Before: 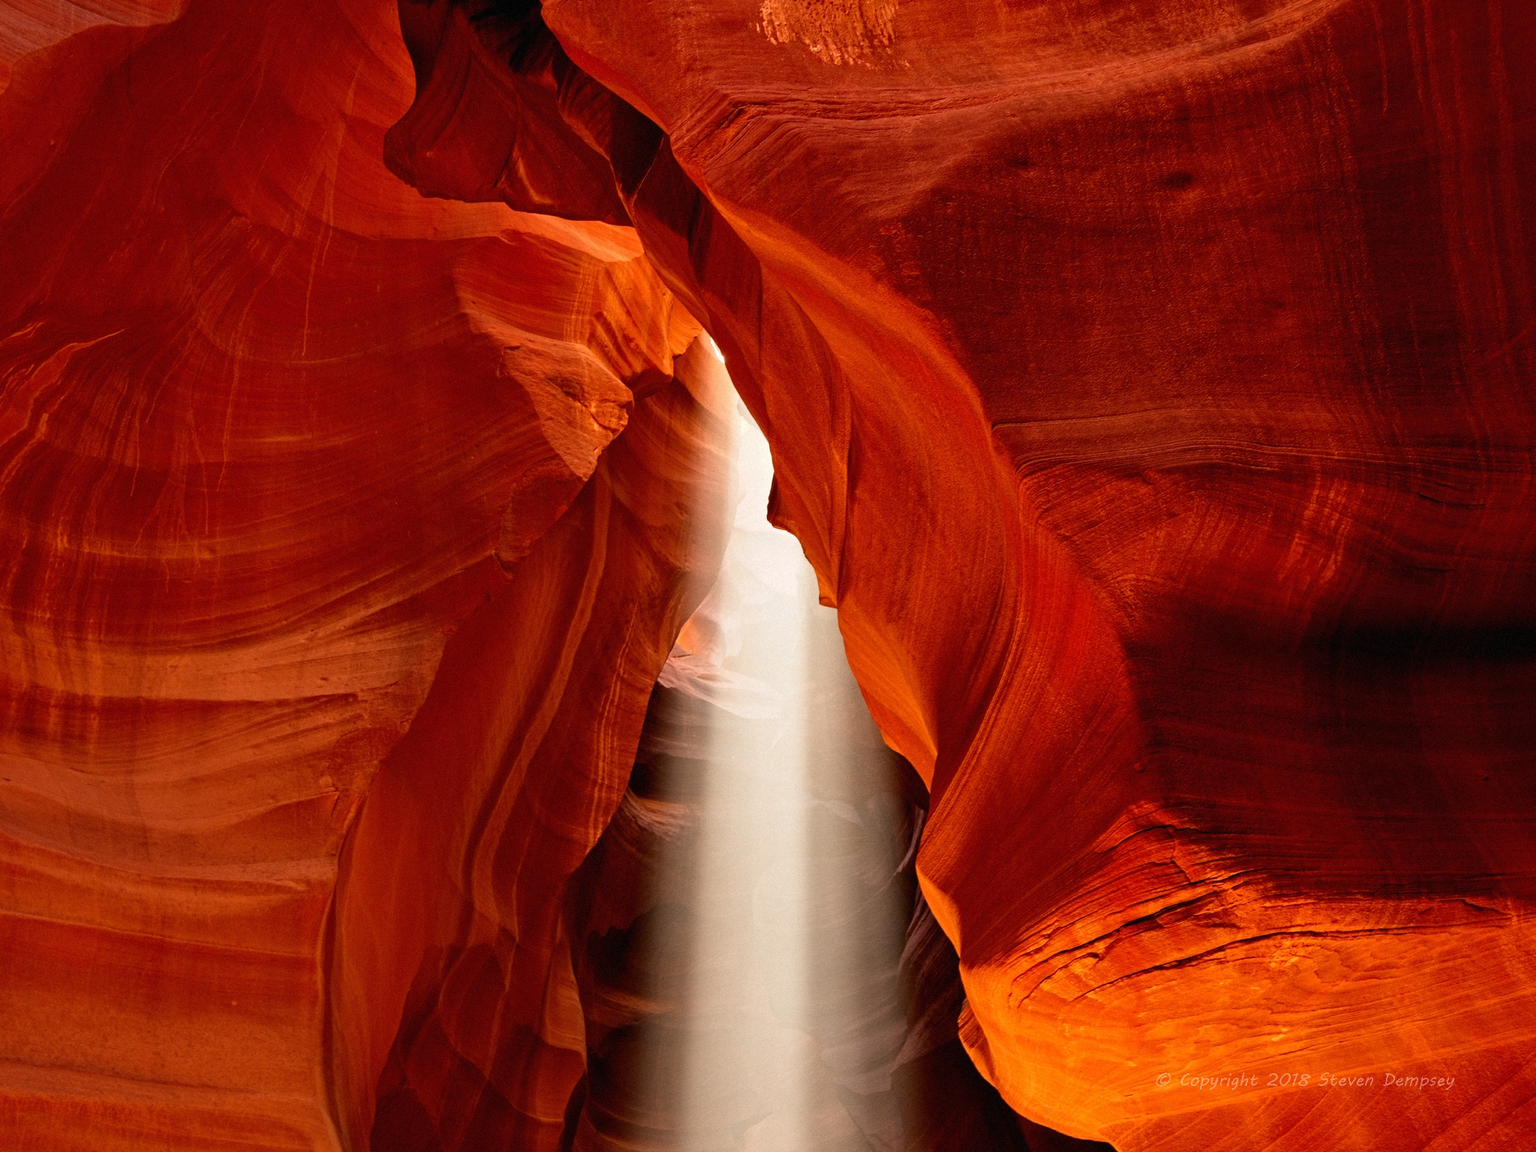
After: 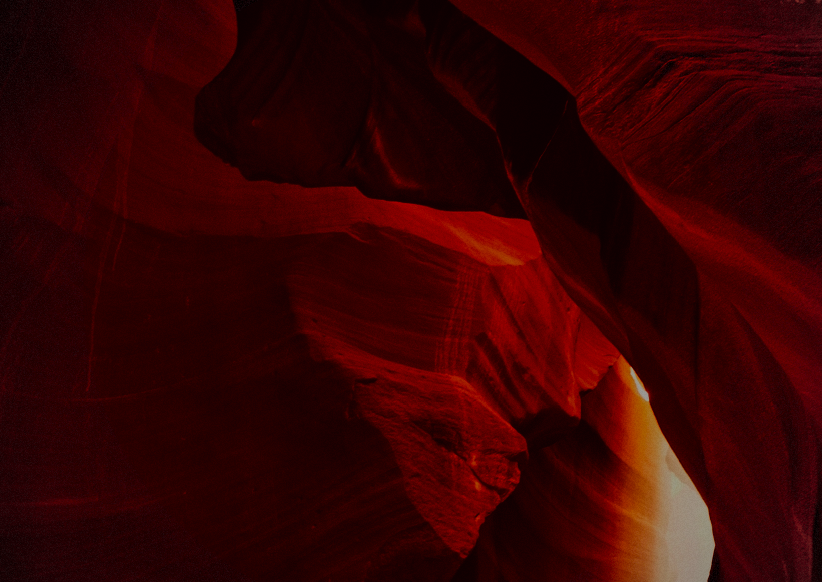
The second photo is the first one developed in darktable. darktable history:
exposure: exposure -0.024 EV, compensate exposure bias true, compensate highlight preservation false
base curve: curves: ch0 [(0, 0) (0.007, 0.004) (0.027, 0.03) (0.046, 0.07) (0.207, 0.54) (0.442, 0.872) (0.673, 0.972) (1, 1)], preserve colors none
crop: left 15.487%, top 5.428%, right 44.35%, bottom 56.631%
color correction: highlights a* -1, highlights b* 4.65, shadows a* 3.64
vignetting: fall-off radius 61.17%, dithering 8-bit output, unbound false
color balance rgb: perceptual saturation grading › global saturation 20%, perceptual saturation grading › highlights -13.944%, perceptual saturation grading › shadows 49.251%, contrast -9.407%
